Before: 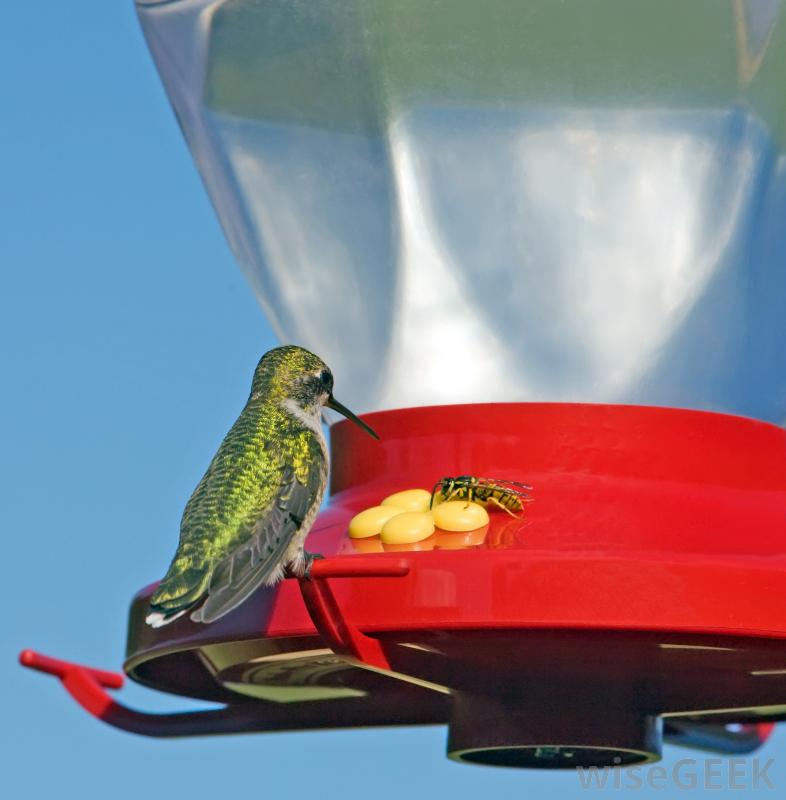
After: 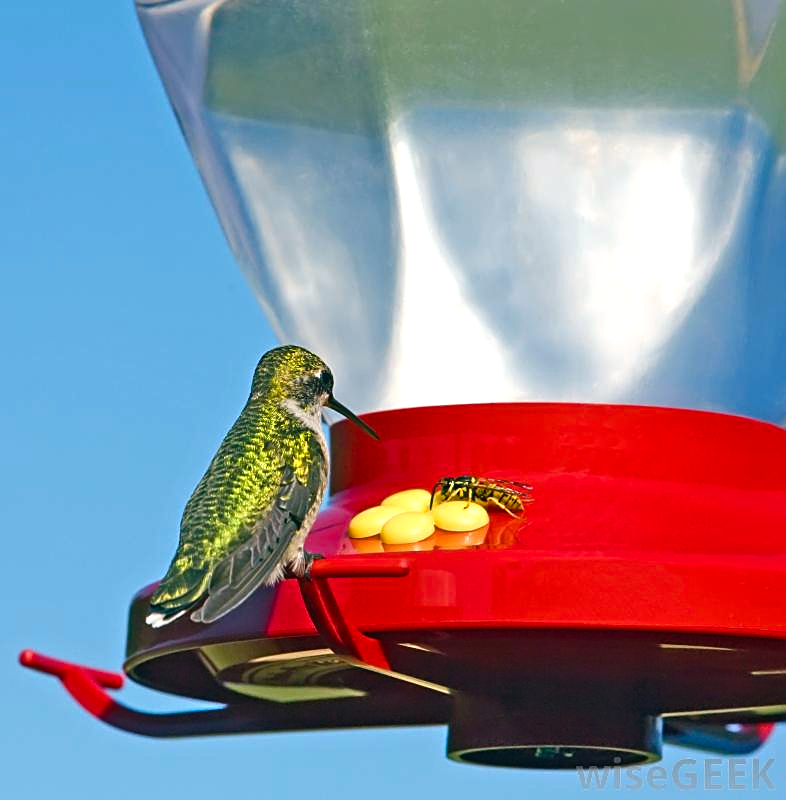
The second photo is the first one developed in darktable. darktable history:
sharpen: on, module defaults
color balance rgb: shadows lift › chroma 1%, shadows lift › hue 217.2°, power › hue 310.8°, highlights gain › chroma 1%, highlights gain › hue 54°, global offset › luminance 0.5%, global offset › hue 171.6°, perceptual saturation grading › global saturation 14.09%, perceptual saturation grading › highlights -25%, perceptual saturation grading › shadows 30%, perceptual brilliance grading › highlights 13.42%, perceptual brilliance grading › mid-tones 8.05%, perceptual brilliance grading › shadows -17.45%, global vibrance 25%
color correction: highlights a* 0.003, highlights b* -0.283
